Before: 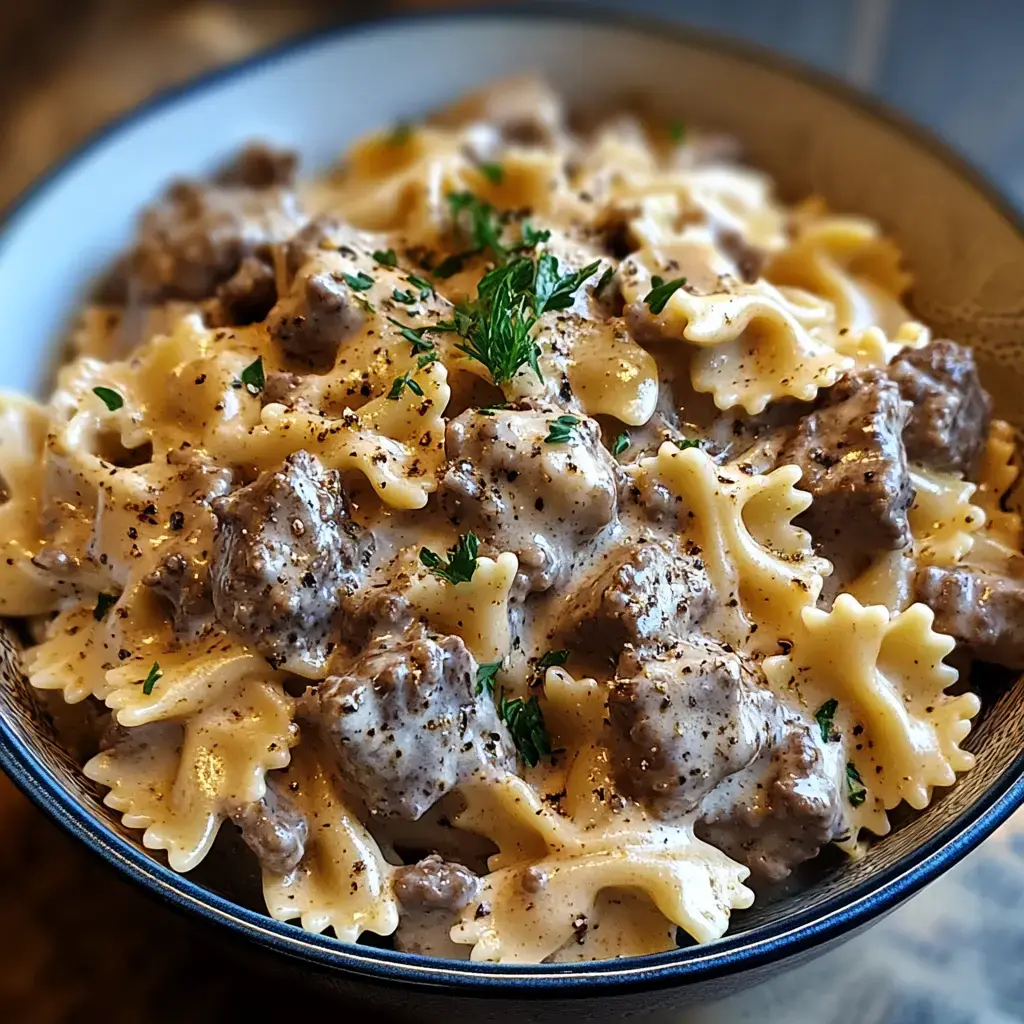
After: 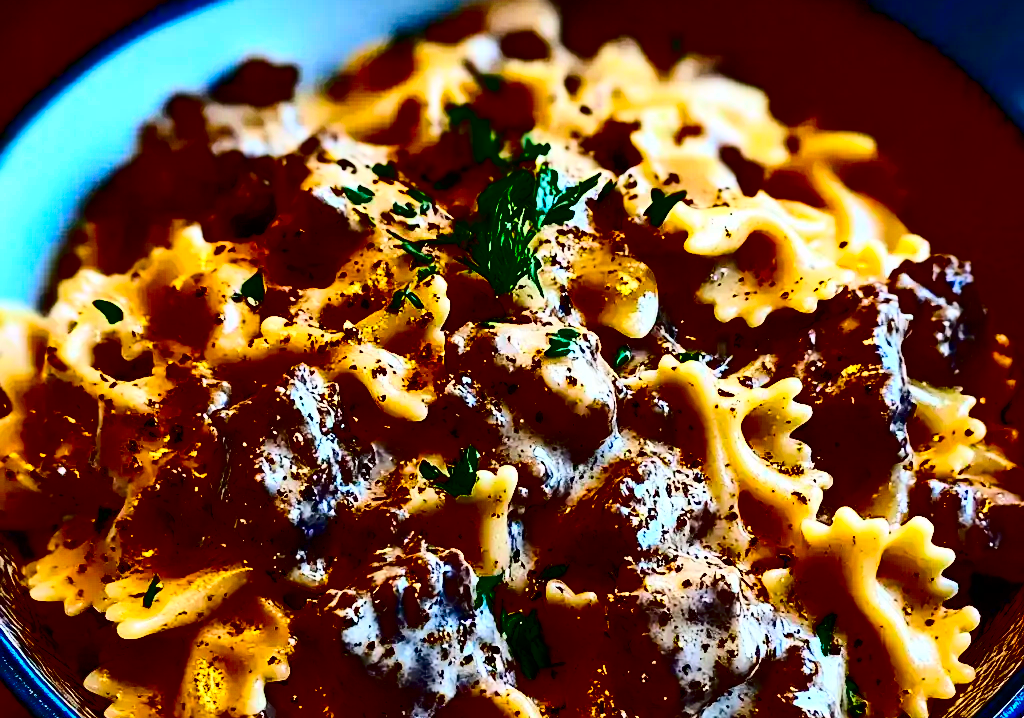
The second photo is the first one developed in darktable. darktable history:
shadows and highlights: shadows 24.57, highlights -78.25, highlights color adjustment 52.88%, soften with gaussian
crop and rotate: top 8.549%, bottom 21.268%
color balance rgb: perceptual saturation grading › global saturation 26.047%, perceptual saturation grading › highlights -28.233%, perceptual saturation grading › mid-tones 15.399%, perceptual saturation grading › shadows 32.941%, global vibrance 19.273%
tone equalizer: on, module defaults
contrast brightness saturation: contrast 0.776, brightness -0.995, saturation 0.988
